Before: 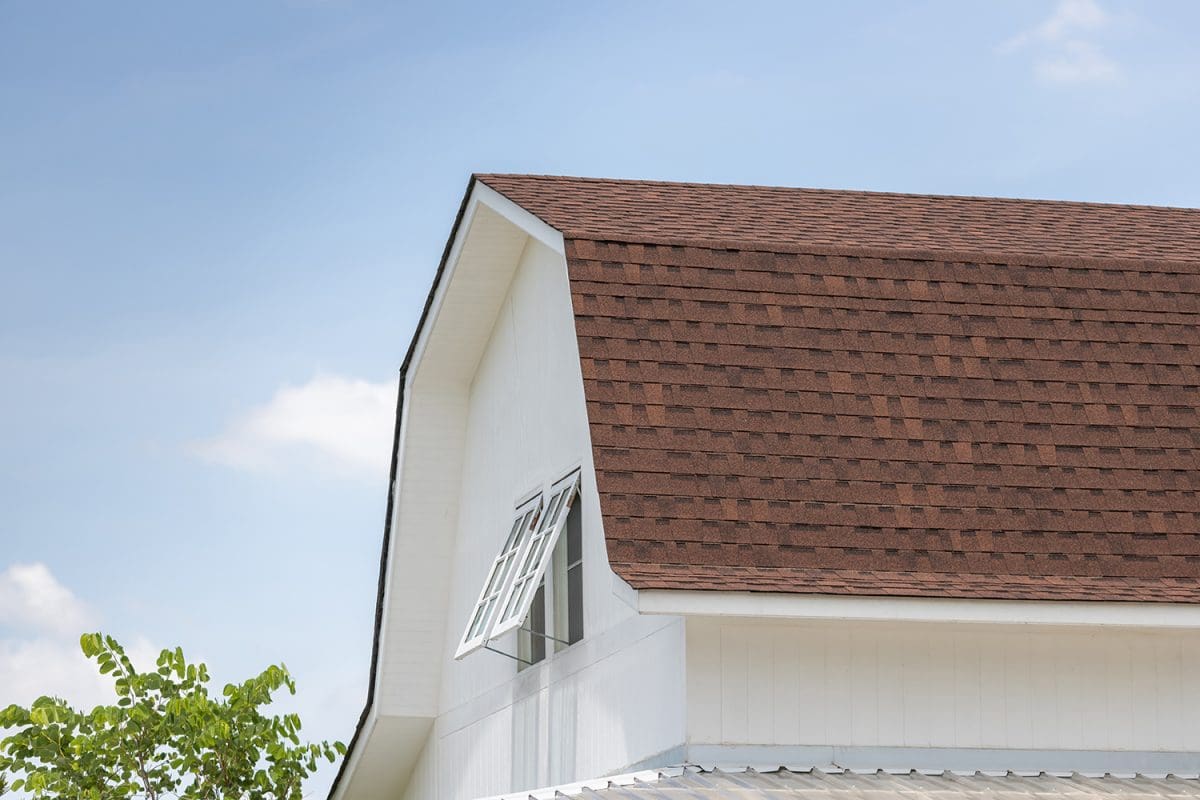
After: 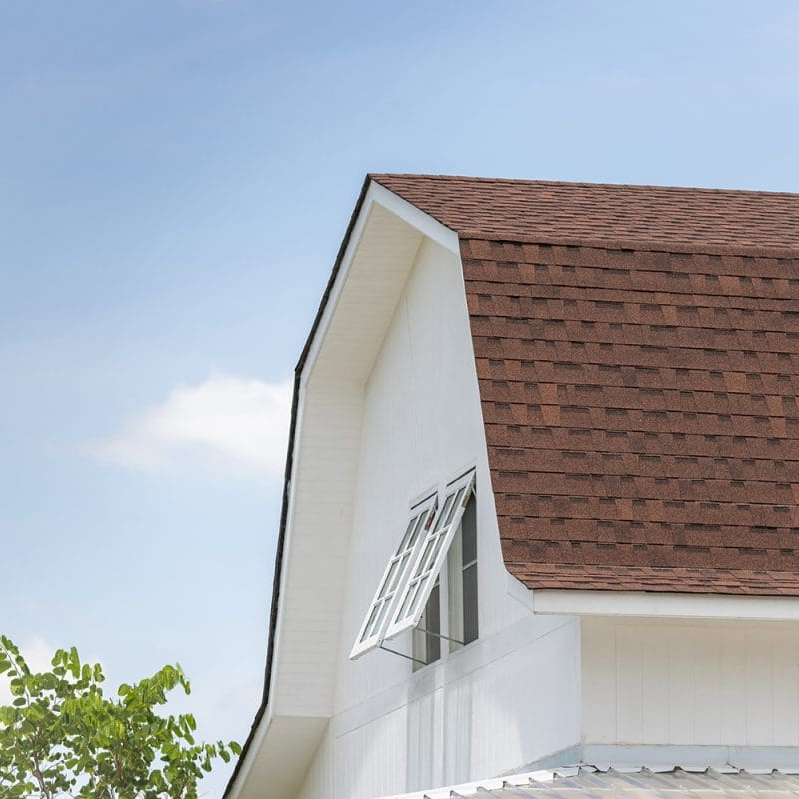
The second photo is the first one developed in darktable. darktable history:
crop and rotate: left 8.786%, right 24.548%
vignetting: fall-off start 100%, brightness 0.05, saturation 0
white balance: emerald 1
